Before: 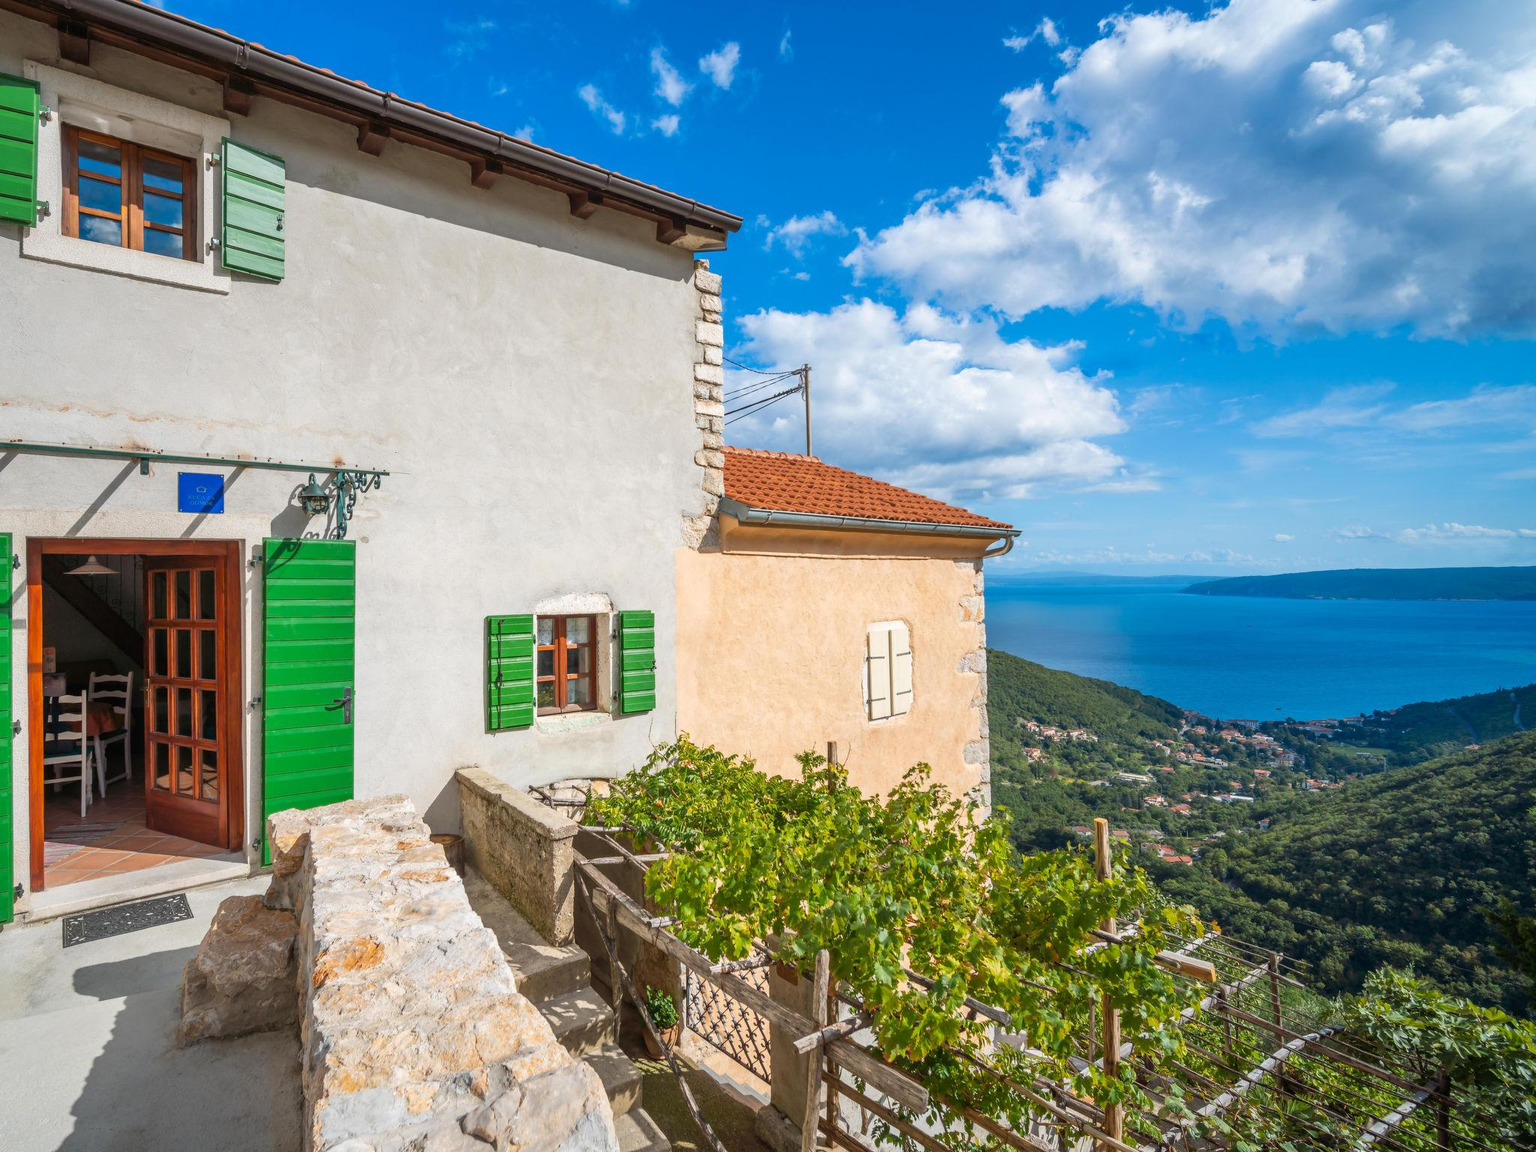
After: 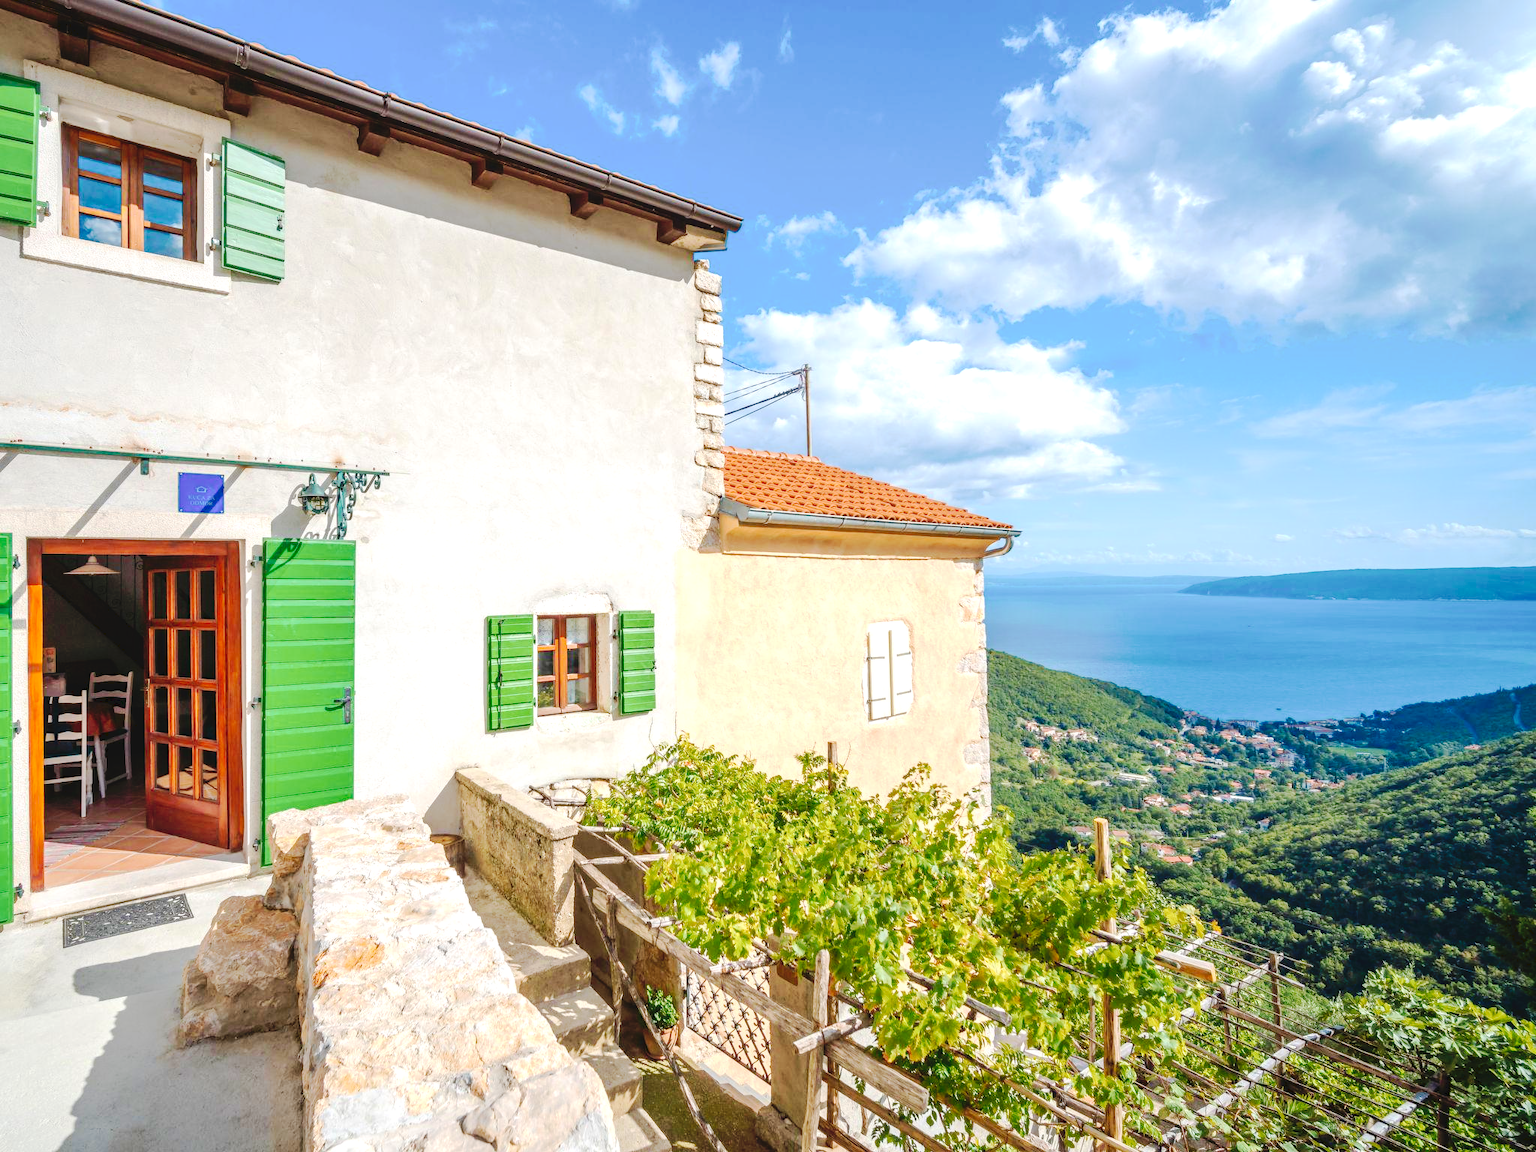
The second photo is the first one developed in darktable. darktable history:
exposure: black level correction 0.001, exposure 0.498 EV, compensate highlight preservation false
velvia: on, module defaults
tone curve: curves: ch0 [(0, 0) (0.003, 0.058) (0.011, 0.059) (0.025, 0.061) (0.044, 0.067) (0.069, 0.084) (0.1, 0.102) (0.136, 0.124) (0.177, 0.171) (0.224, 0.246) (0.277, 0.324) (0.335, 0.411) (0.399, 0.509) (0.468, 0.605) (0.543, 0.688) (0.623, 0.738) (0.709, 0.798) (0.801, 0.852) (0.898, 0.911) (1, 1)], preserve colors none
